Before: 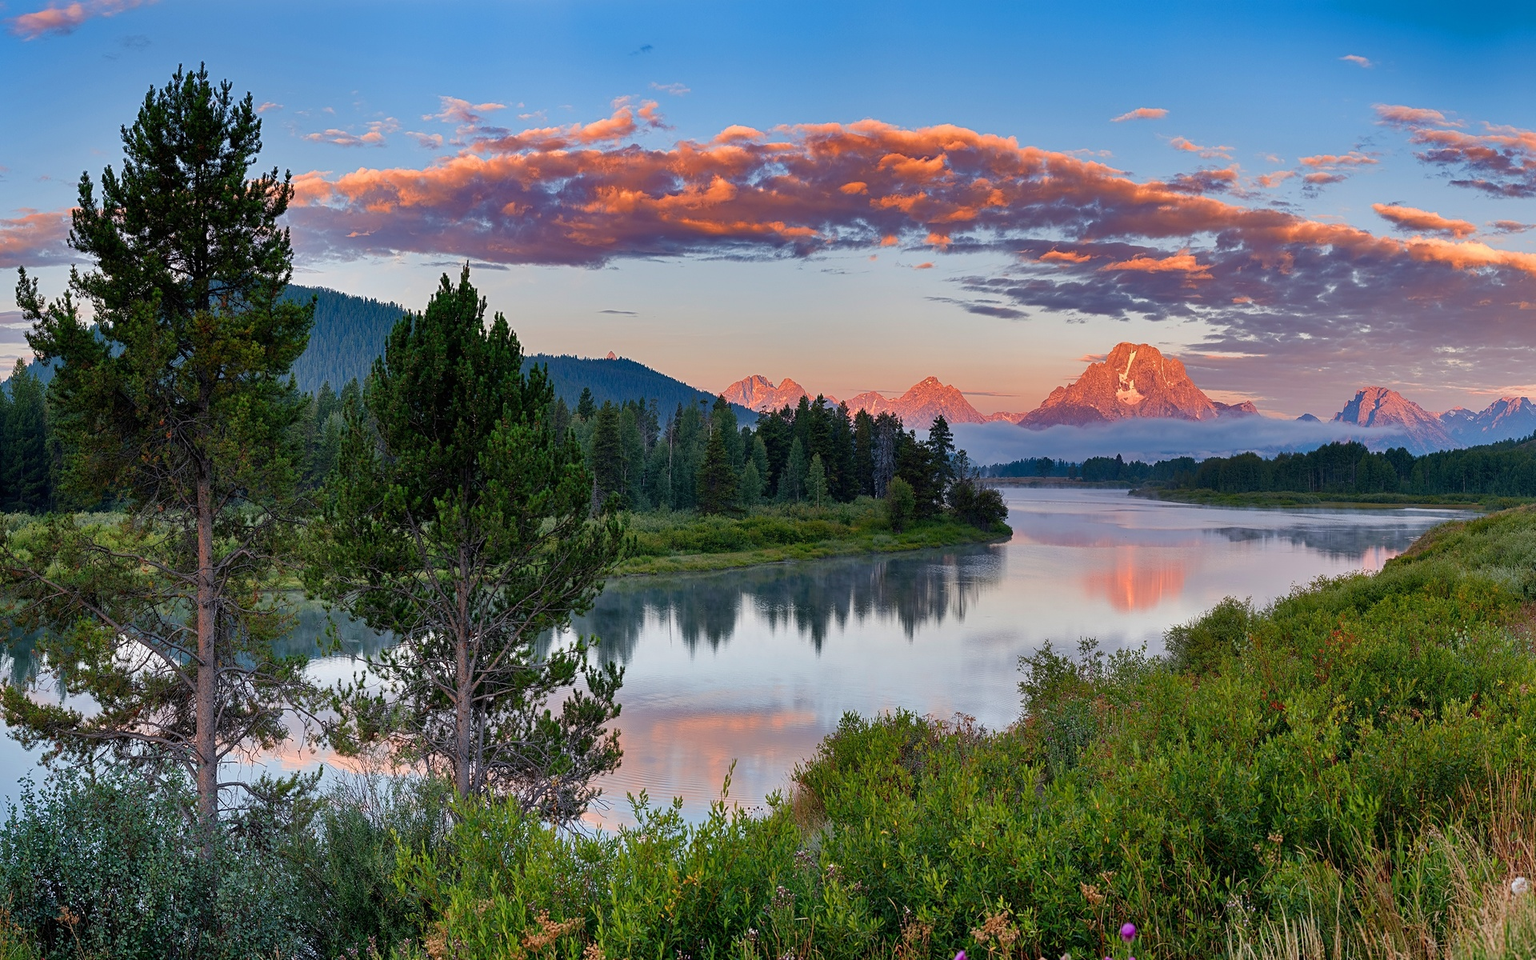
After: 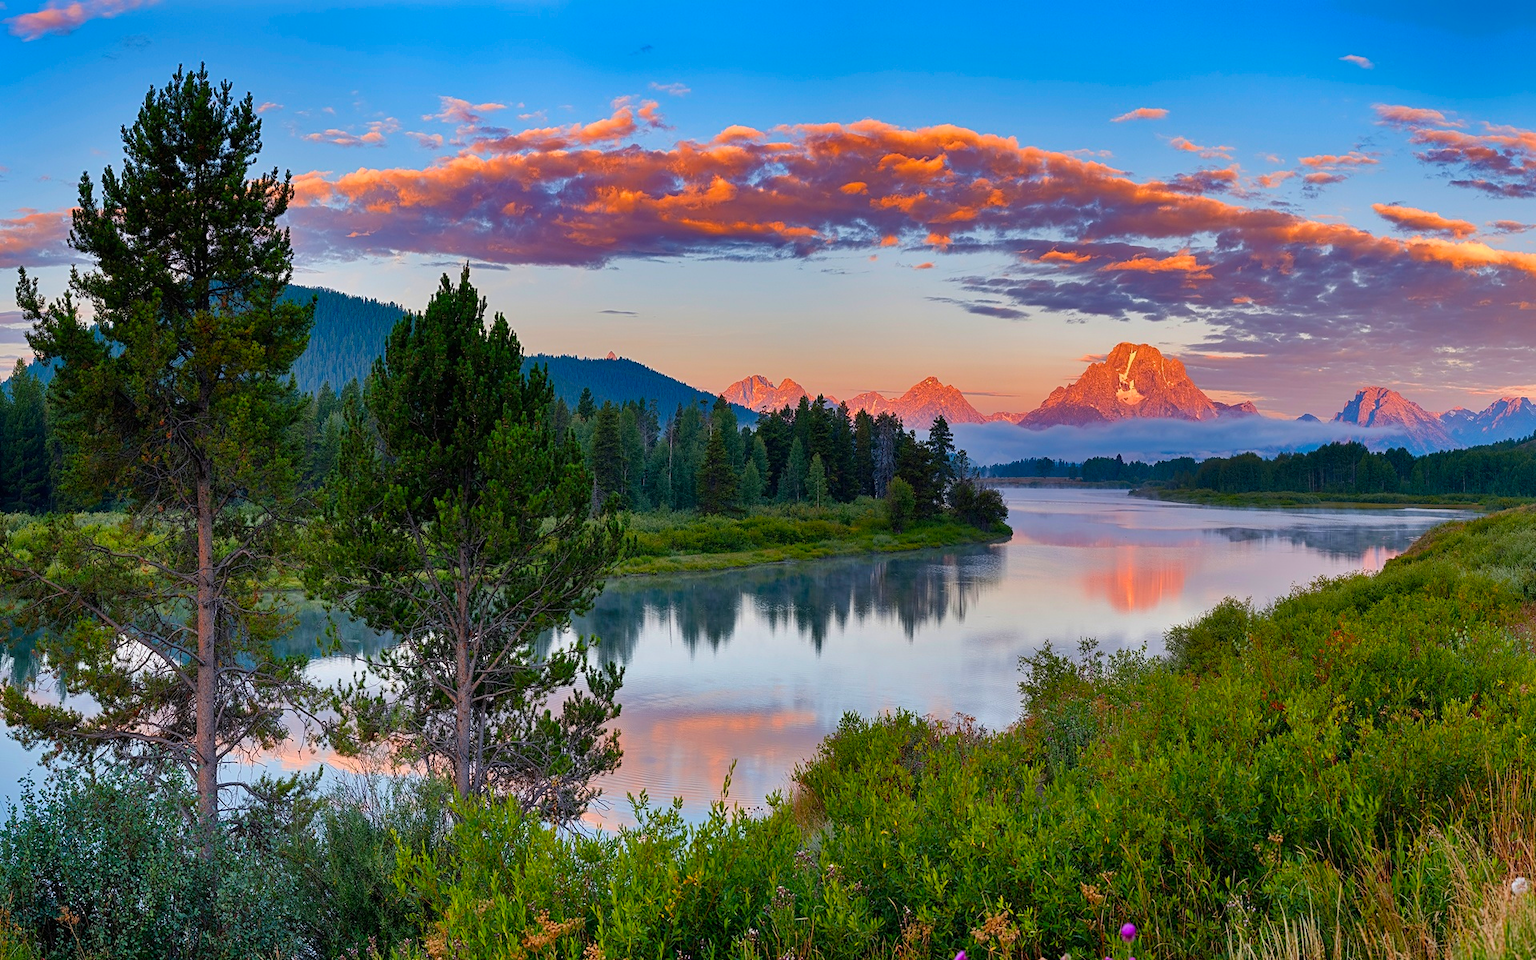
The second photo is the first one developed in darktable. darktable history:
color balance rgb: perceptual saturation grading › global saturation 0.791%, global vibrance 50.776%
